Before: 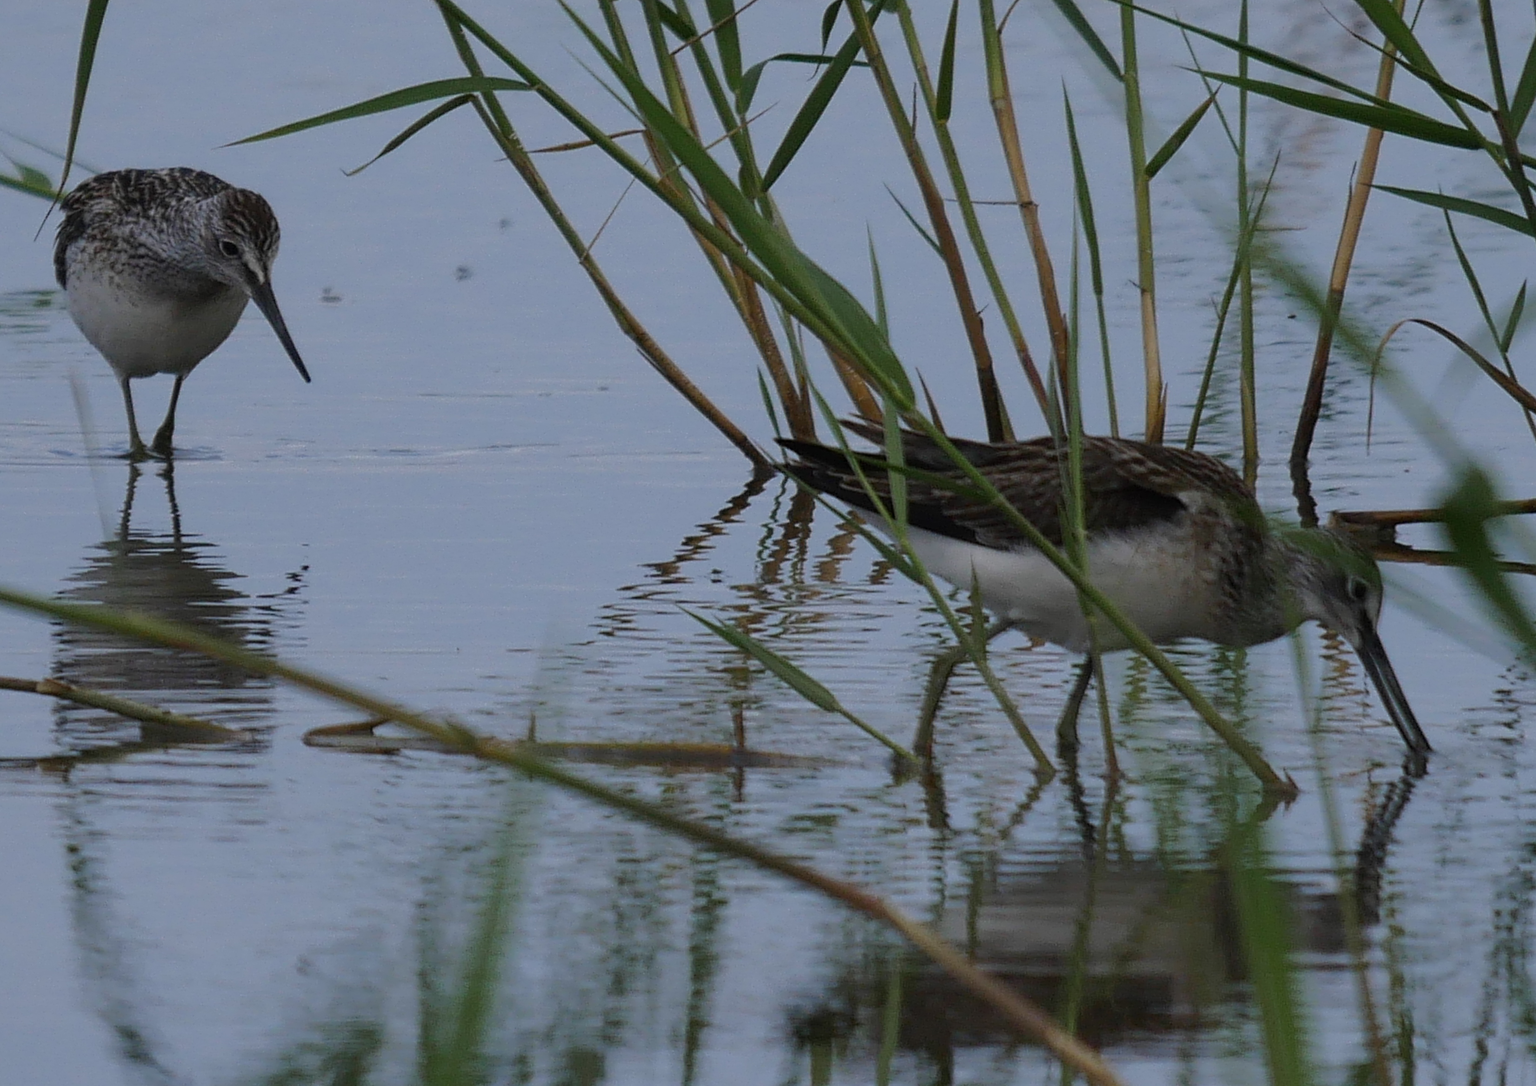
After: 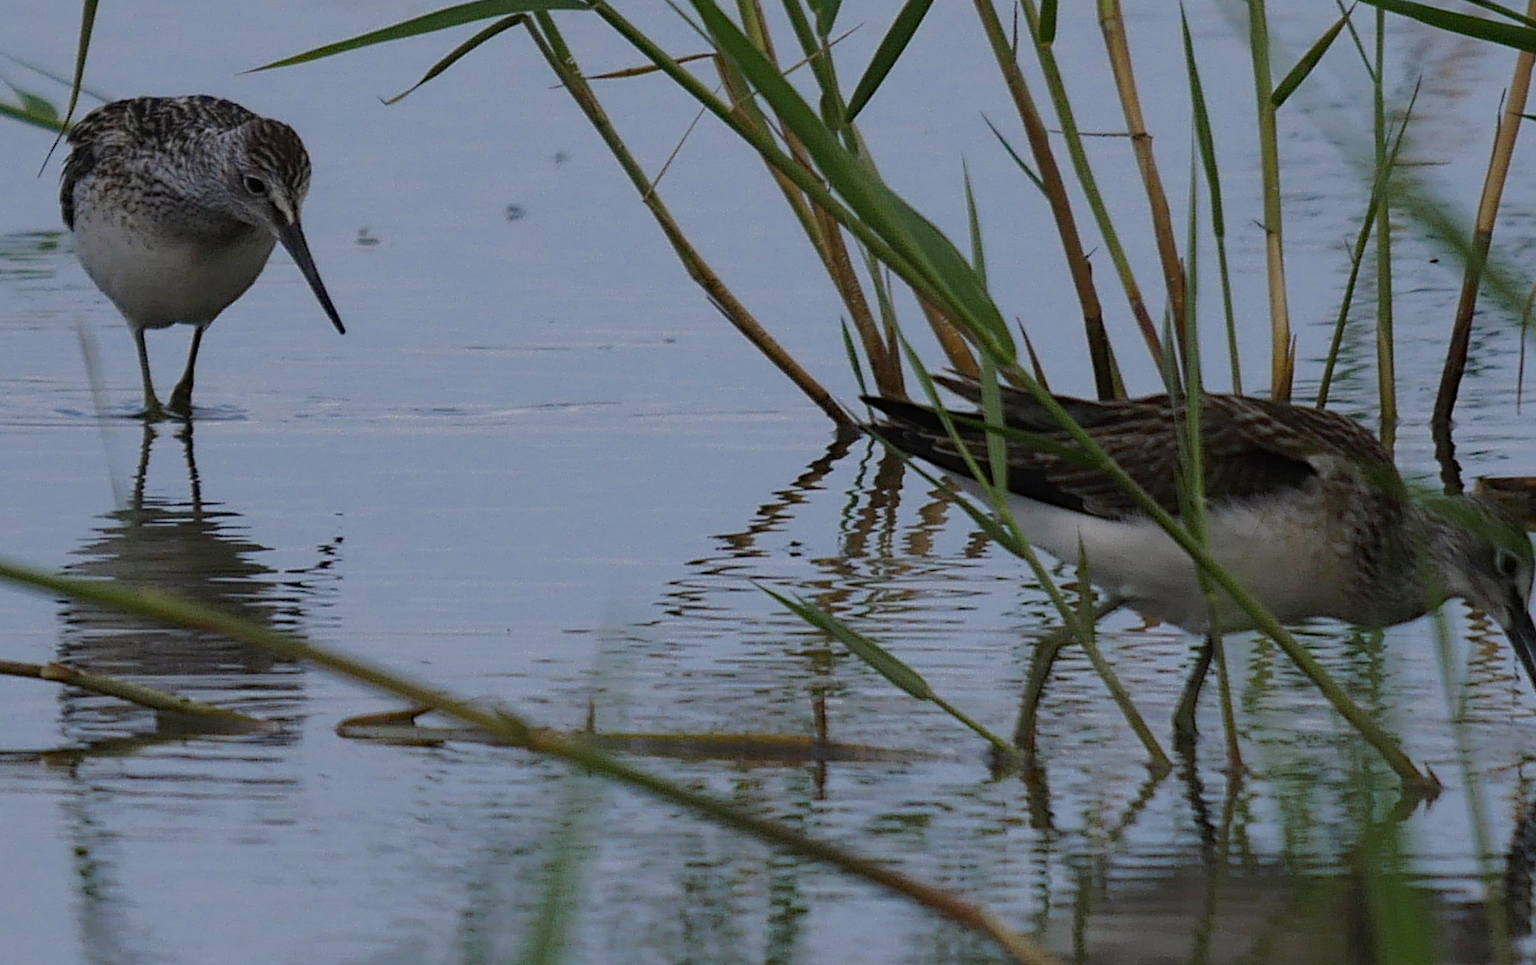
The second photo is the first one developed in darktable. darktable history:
crop: top 7.548%, right 9.743%, bottom 12.041%
haze removal: compatibility mode true, adaptive false
